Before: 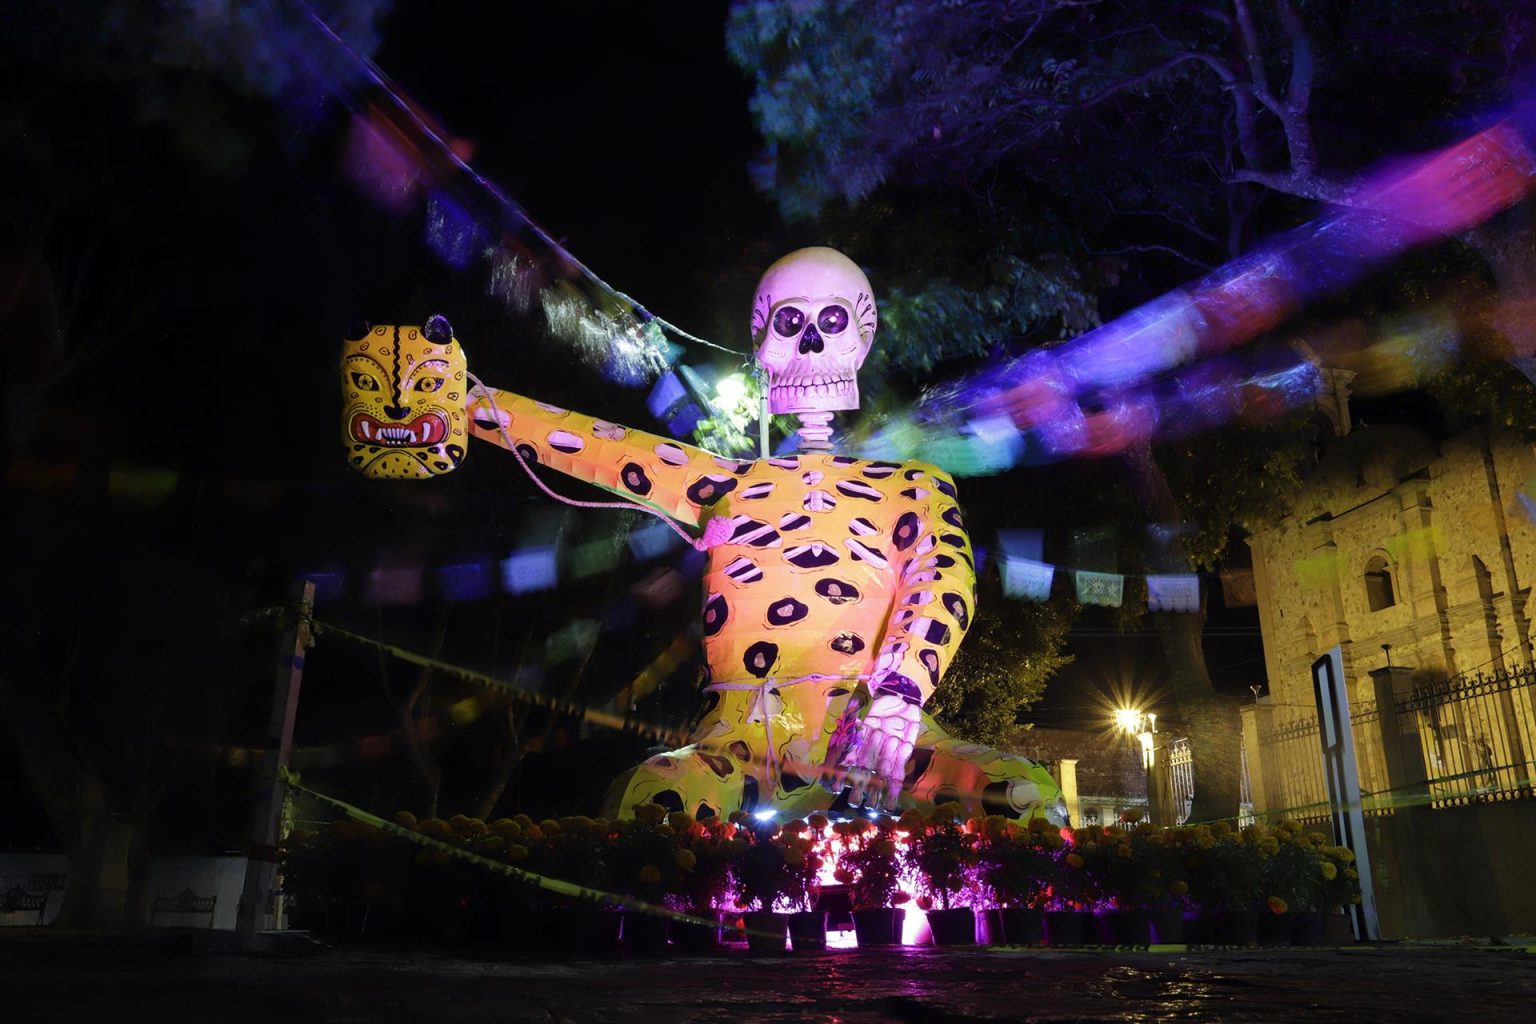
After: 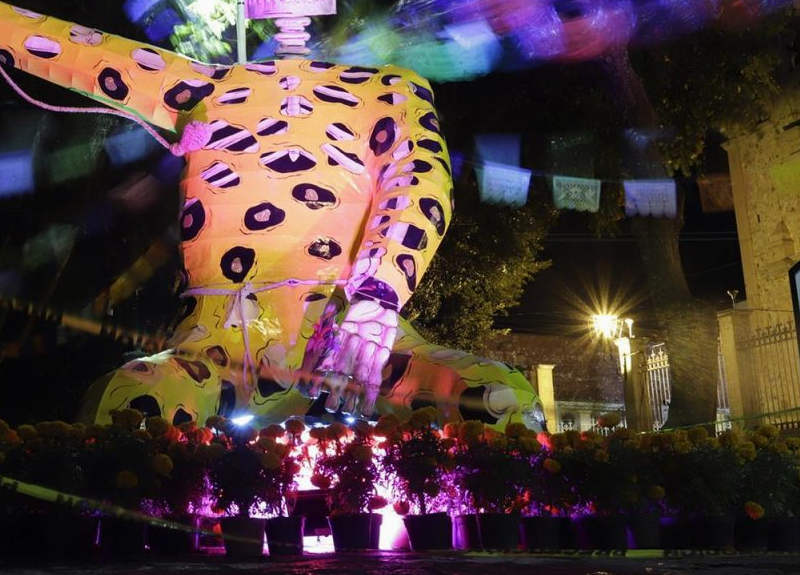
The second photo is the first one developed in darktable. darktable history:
exposure: exposure -0.056 EV, compensate exposure bias true, compensate highlight preservation false
crop: left 34.073%, top 38.641%, right 13.831%, bottom 5.175%
